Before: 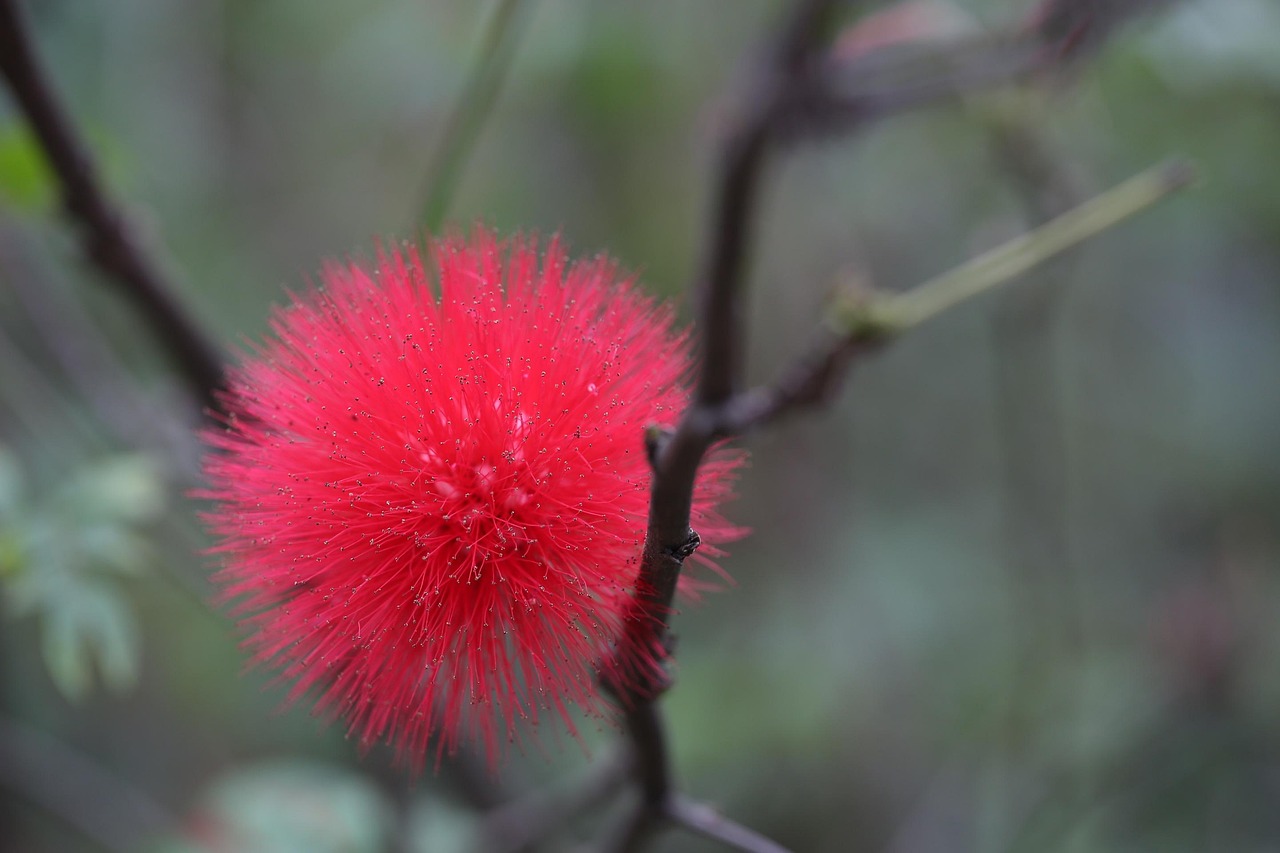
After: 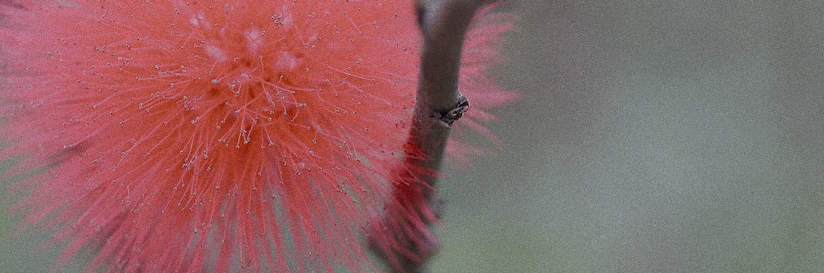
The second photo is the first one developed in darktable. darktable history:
filmic rgb: white relative exposure 8 EV, threshold 3 EV, structure ↔ texture 100%, target black luminance 0%, hardness 2.44, latitude 76.53%, contrast 0.562, shadows ↔ highlights balance 0%, preserve chrominance no, color science v4 (2020), iterations of high-quality reconstruction 10, type of noise poissonian, enable highlight reconstruction true
crop: left 18.091%, top 51.13%, right 17.525%, bottom 16.85%
exposure: black level correction 0, exposure 0.7 EV, compensate exposure bias true, compensate highlight preservation false
grain: coarseness 0.09 ISO
